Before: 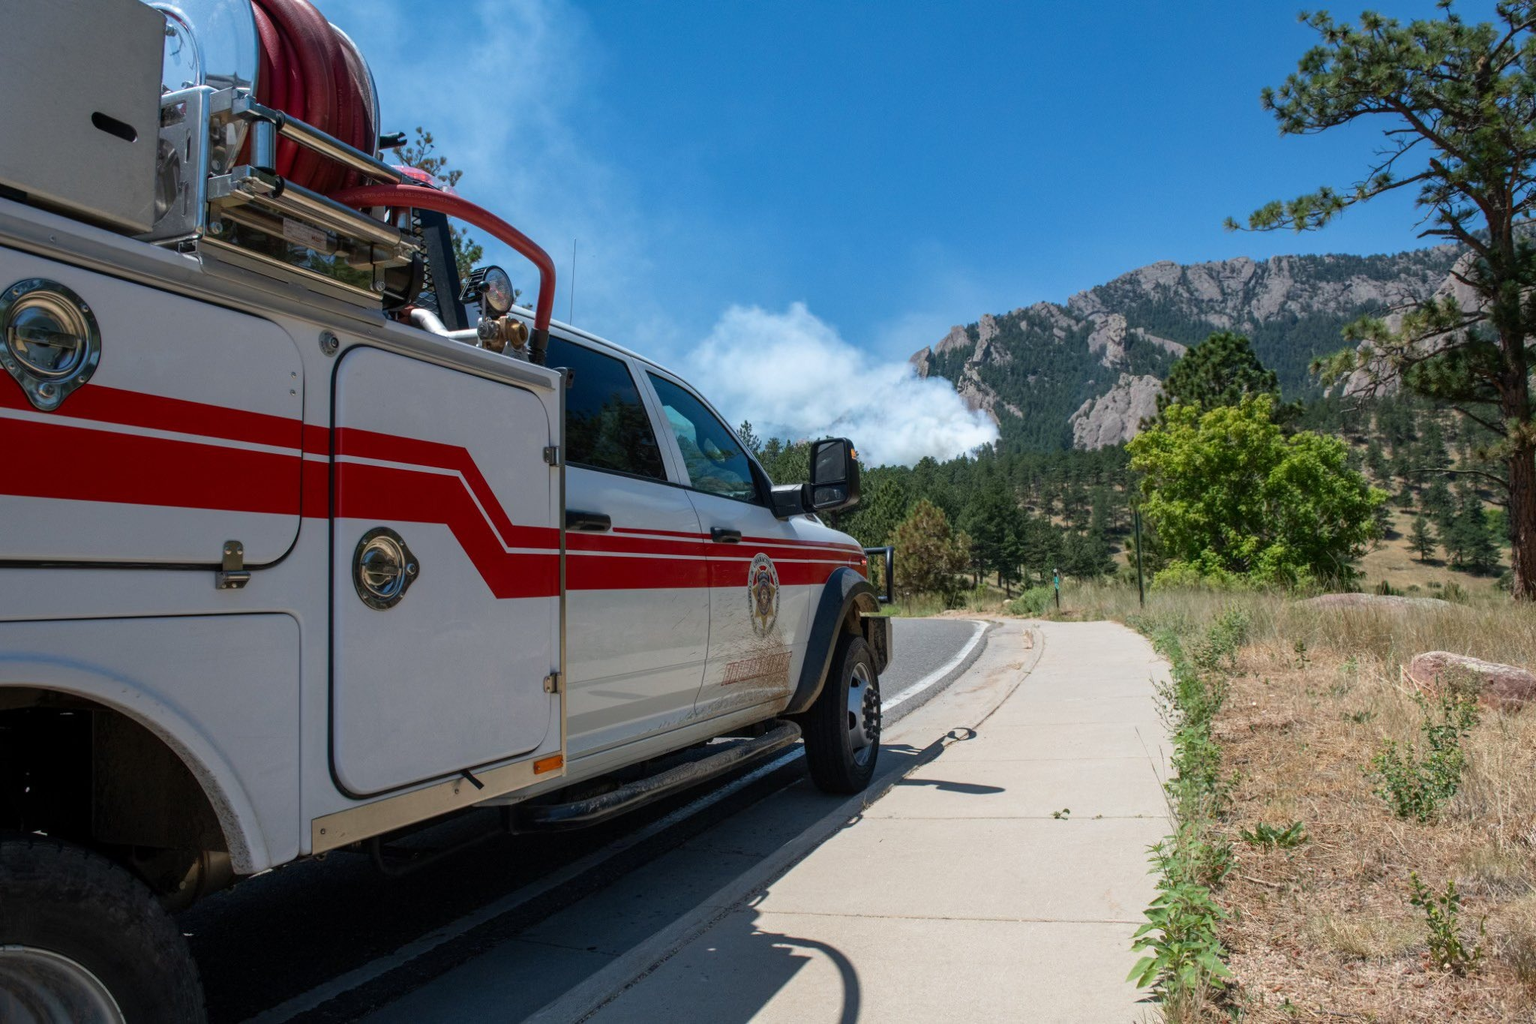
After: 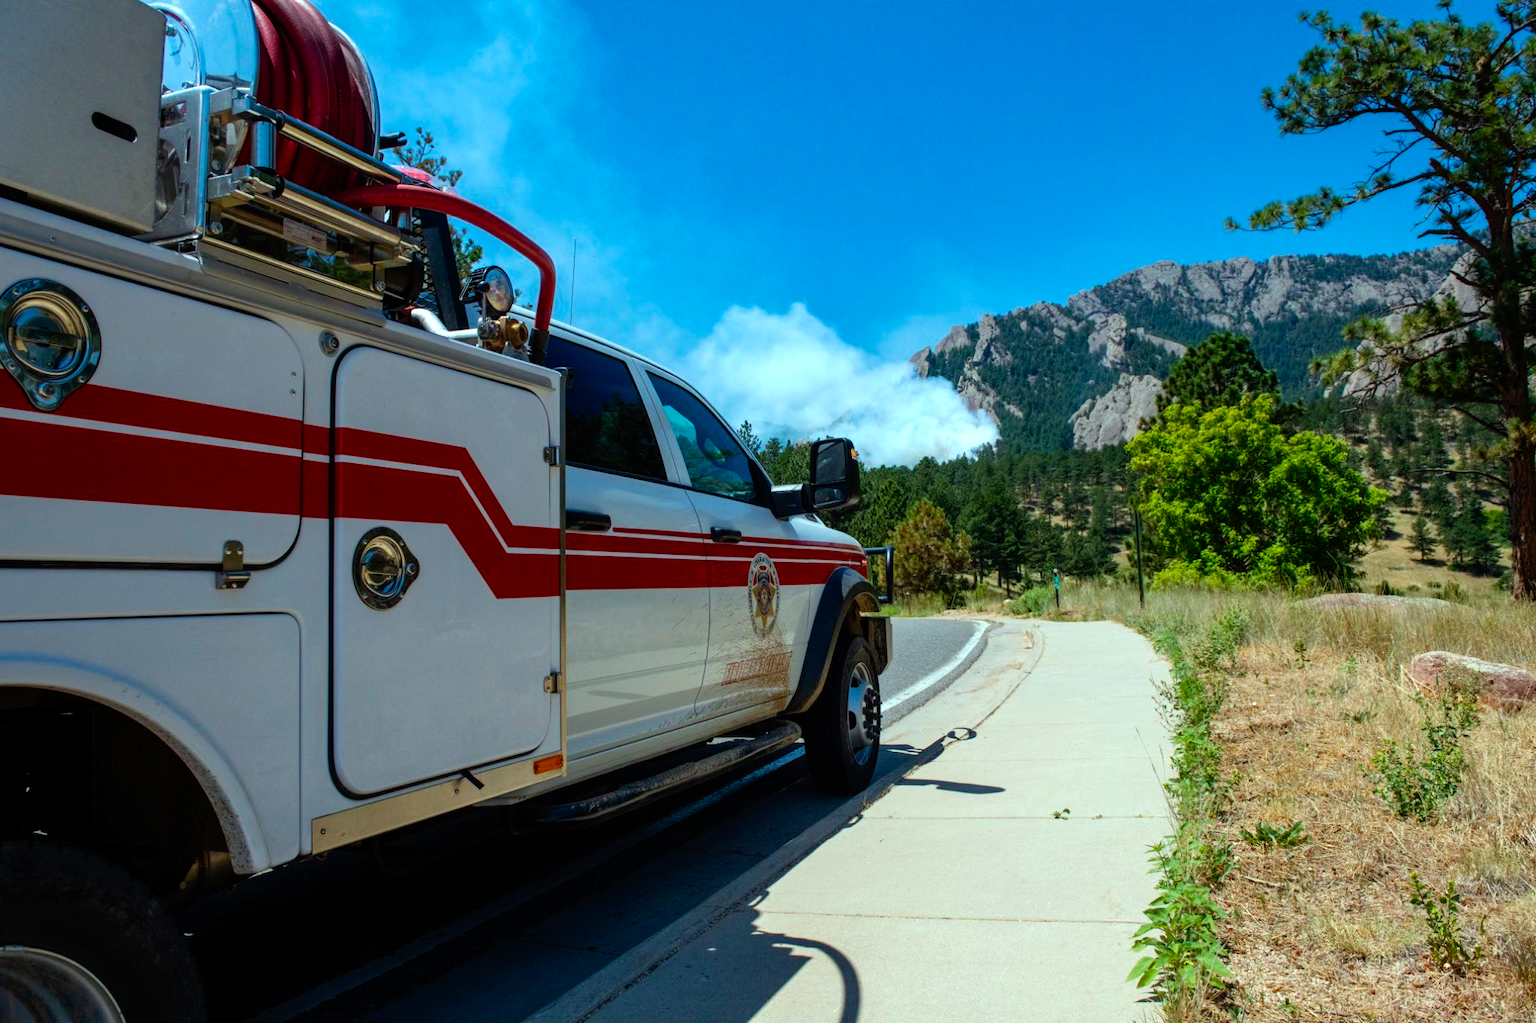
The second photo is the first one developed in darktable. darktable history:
tone curve: curves: ch0 [(0, 0) (0.003, 0.003) (0.011, 0.003) (0.025, 0.007) (0.044, 0.014) (0.069, 0.02) (0.1, 0.03) (0.136, 0.054) (0.177, 0.099) (0.224, 0.156) (0.277, 0.227) (0.335, 0.302) (0.399, 0.375) (0.468, 0.456) (0.543, 0.54) (0.623, 0.625) (0.709, 0.717) (0.801, 0.807) (0.898, 0.895) (1, 1)], preserve colors none
color balance rgb: highlights gain › luminance 19.869%, highlights gain › chroma 2.675%, highlights gain › hue 172.81°, perceptual saturation grading › global saturation 25.158%, global vibrance 20%
